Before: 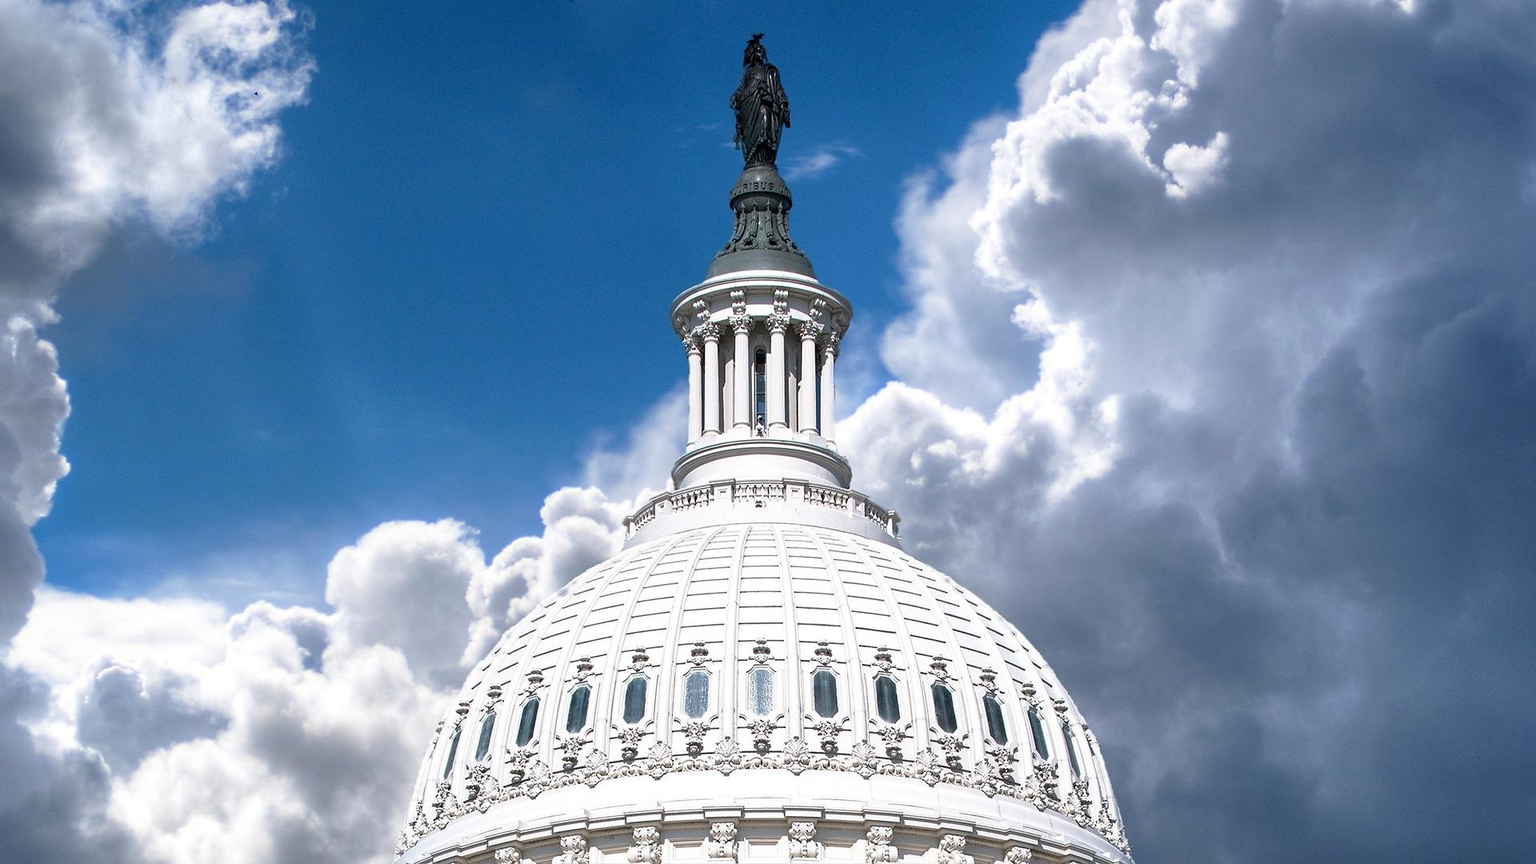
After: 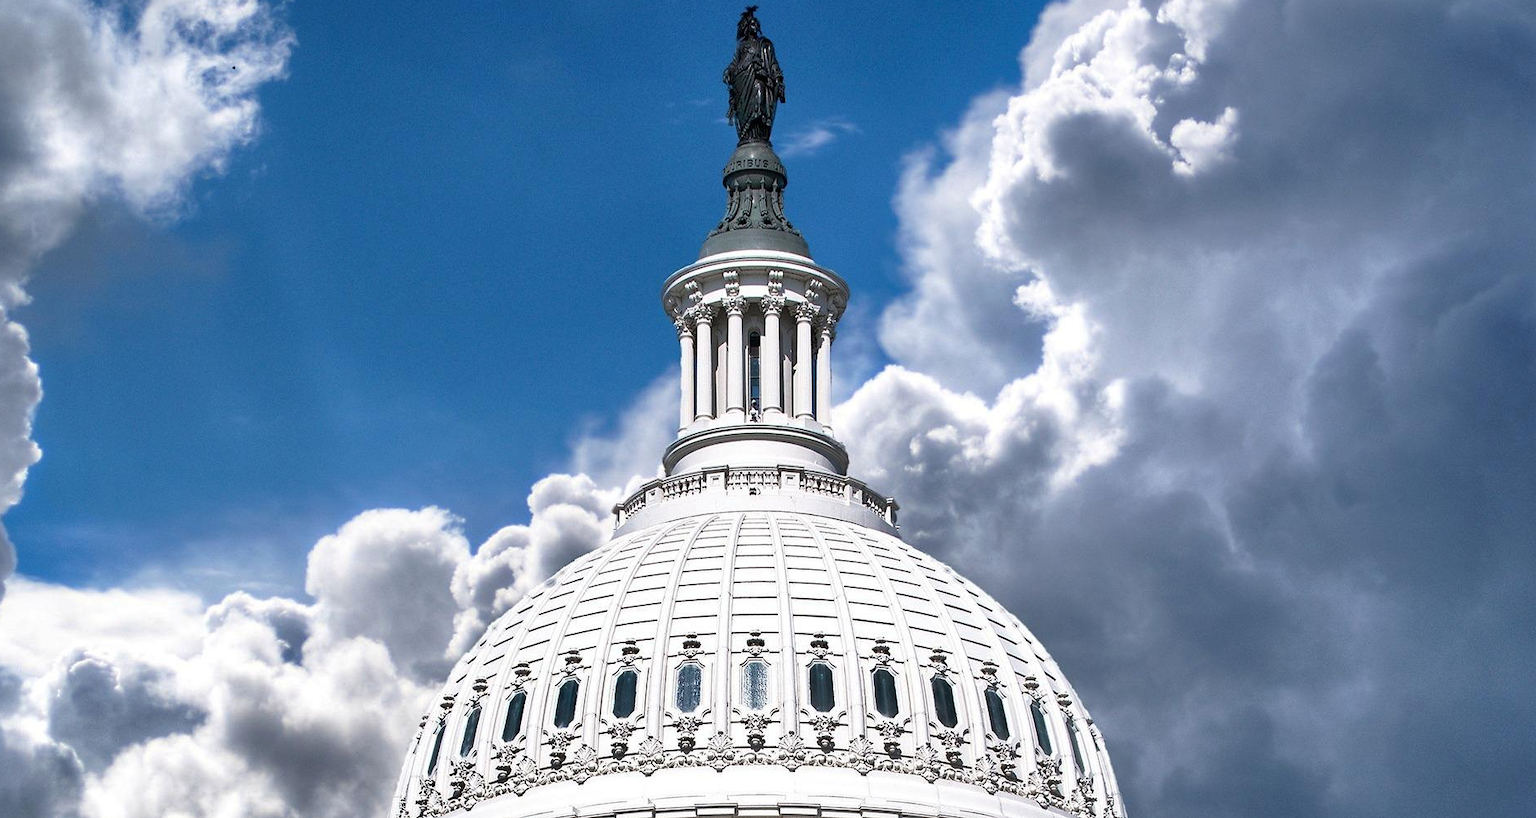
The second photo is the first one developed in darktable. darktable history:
shadows and highlights: shadows 52.42, soften with gaussian
crop: left 1.964%, top 3.251%, right 1.122%, bottom 4.933%
